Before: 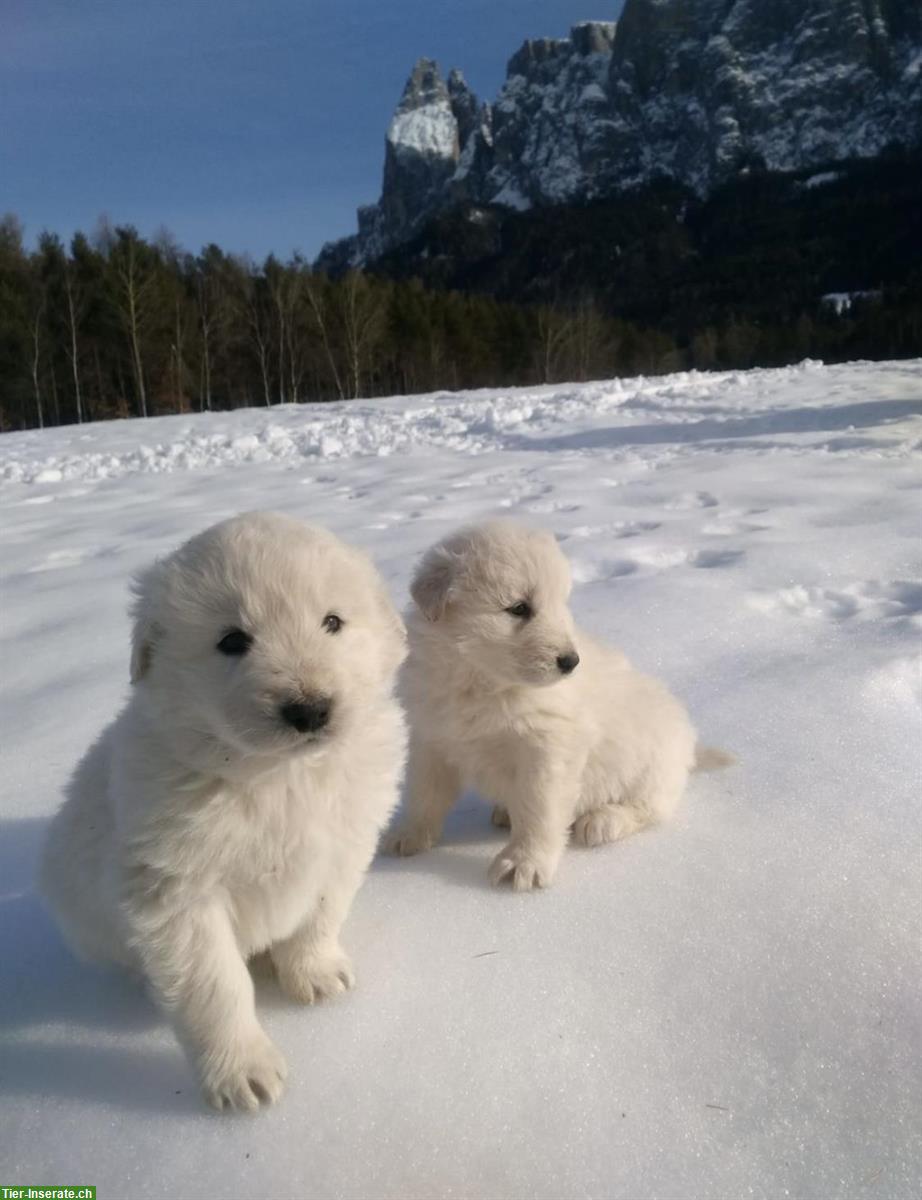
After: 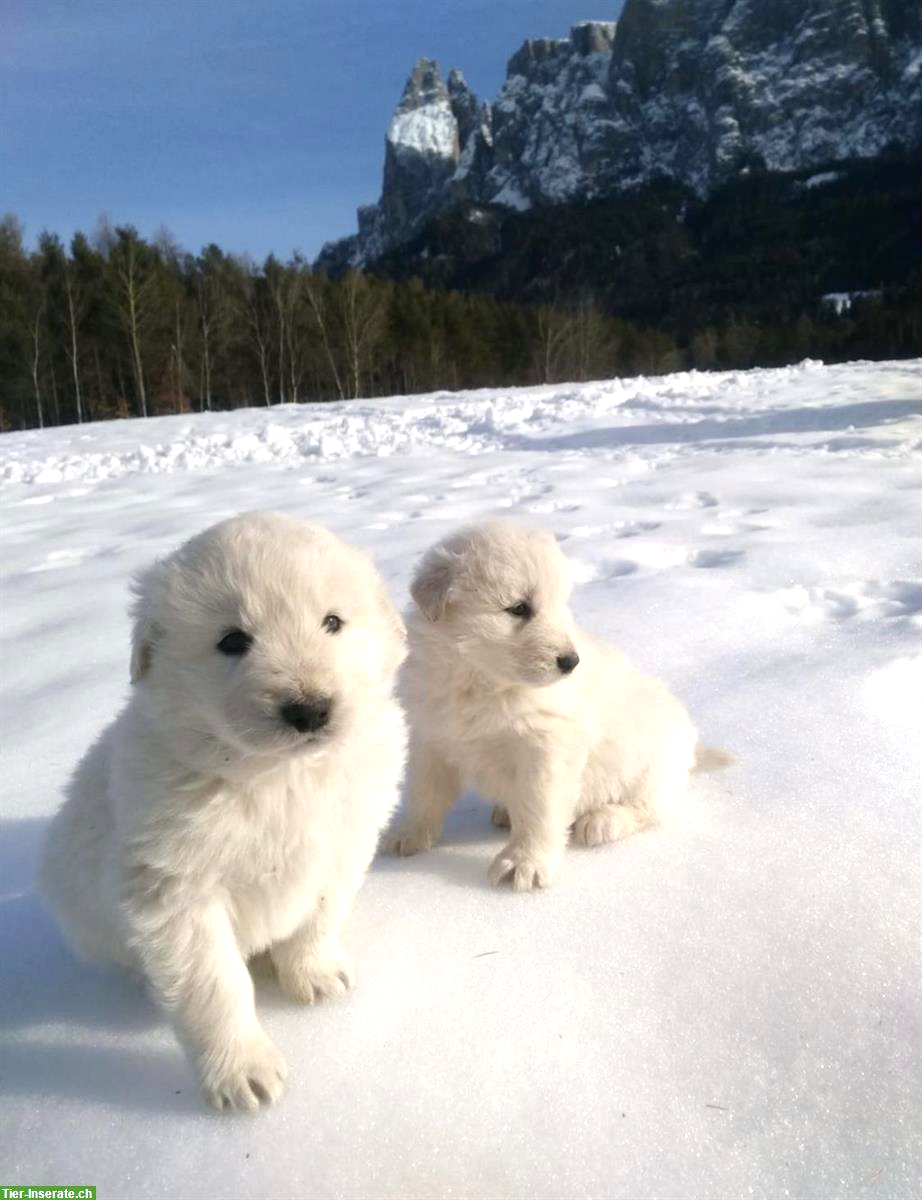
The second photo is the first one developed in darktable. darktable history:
tone equalizer: on, module defaults
exposure: black level correction 0, exposure 0.699 EV, compensate exposure bias true, compensate highlight preservation false
